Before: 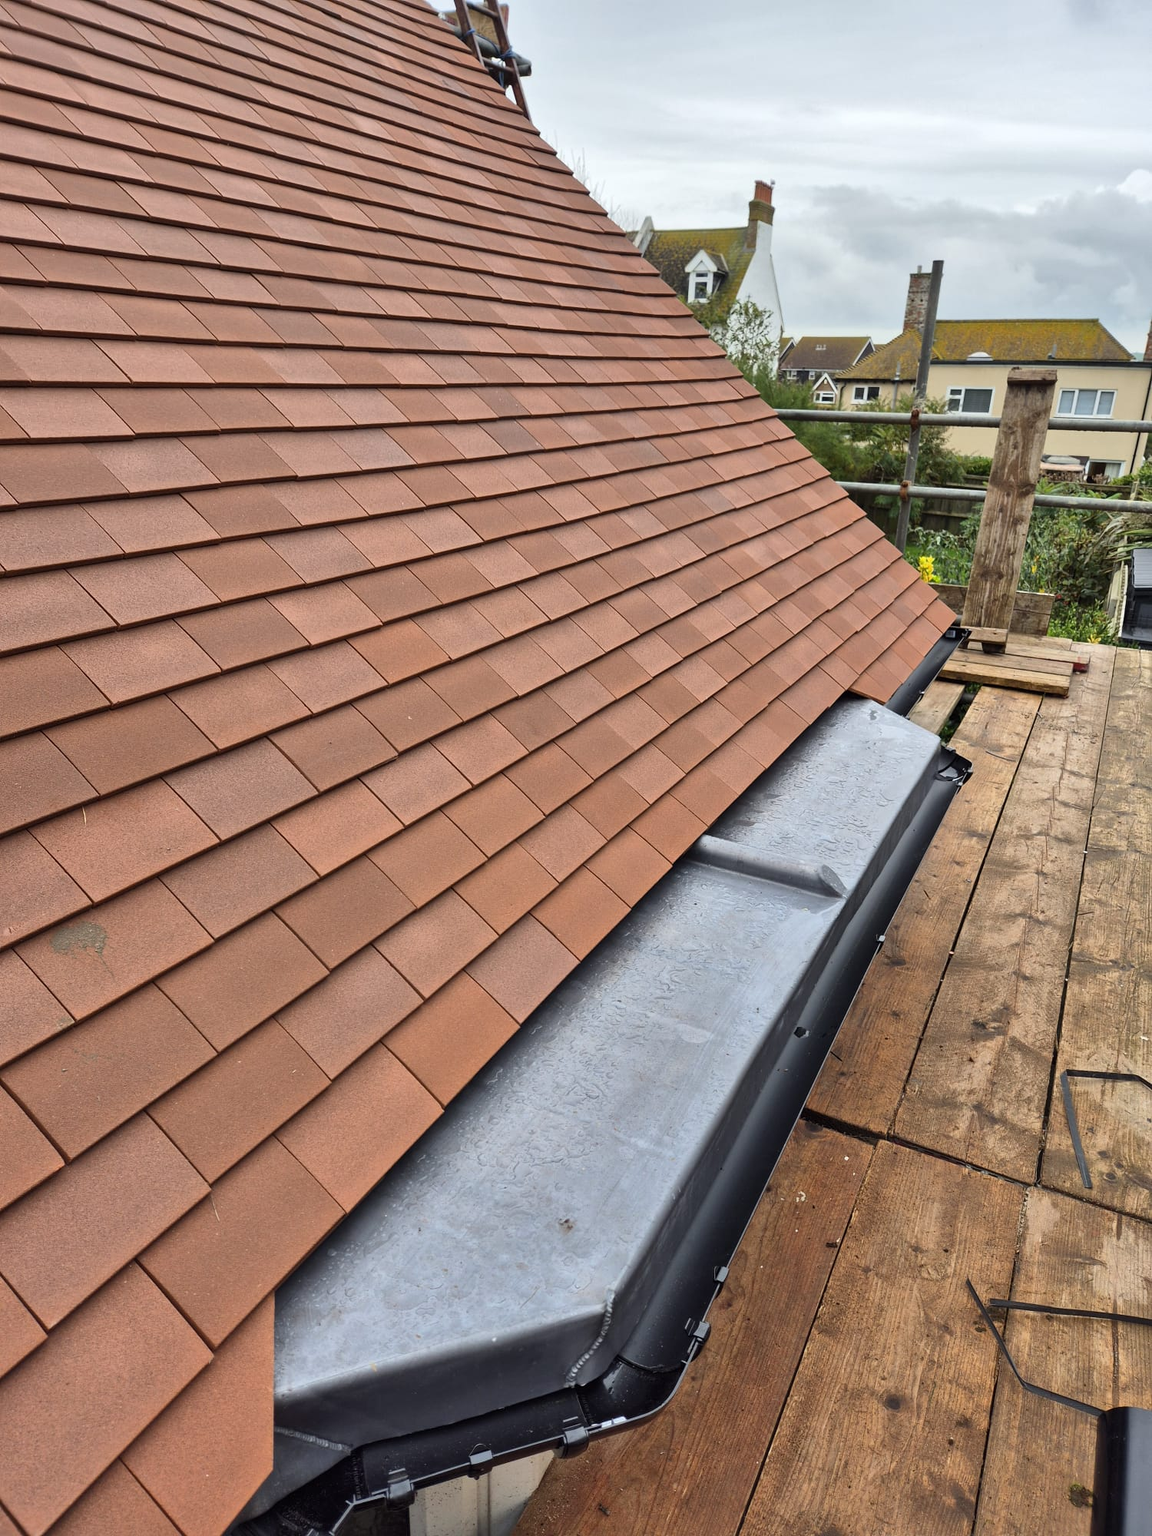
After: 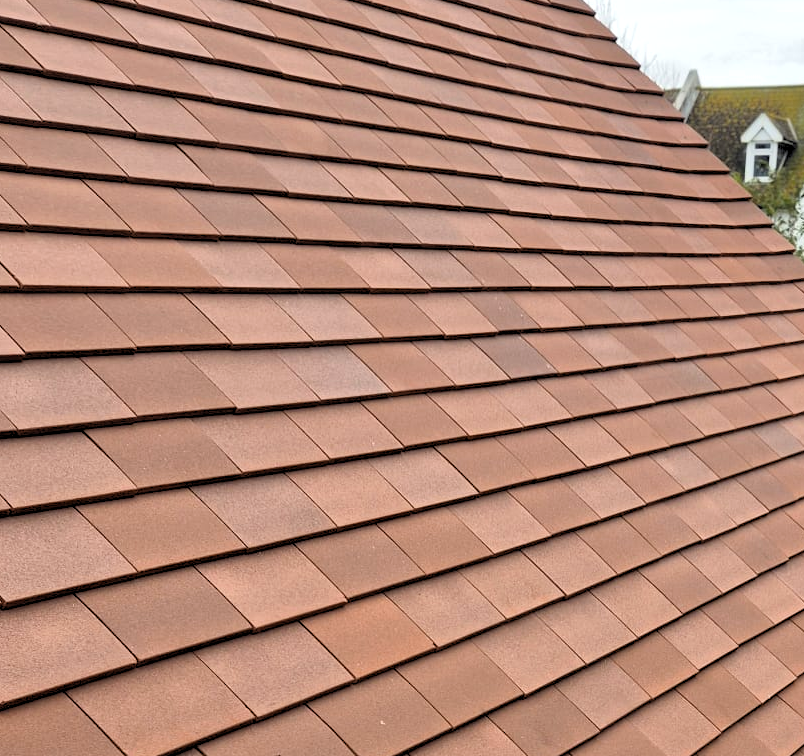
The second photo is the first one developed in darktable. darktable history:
crop: left 10.121%, top 10.631%, right 36.218%, bottom 51.526%
rgb levels: levels [[0.013, 0.434, 0.89], [0, 0.5, 1], [0, 0.5, 1]]
